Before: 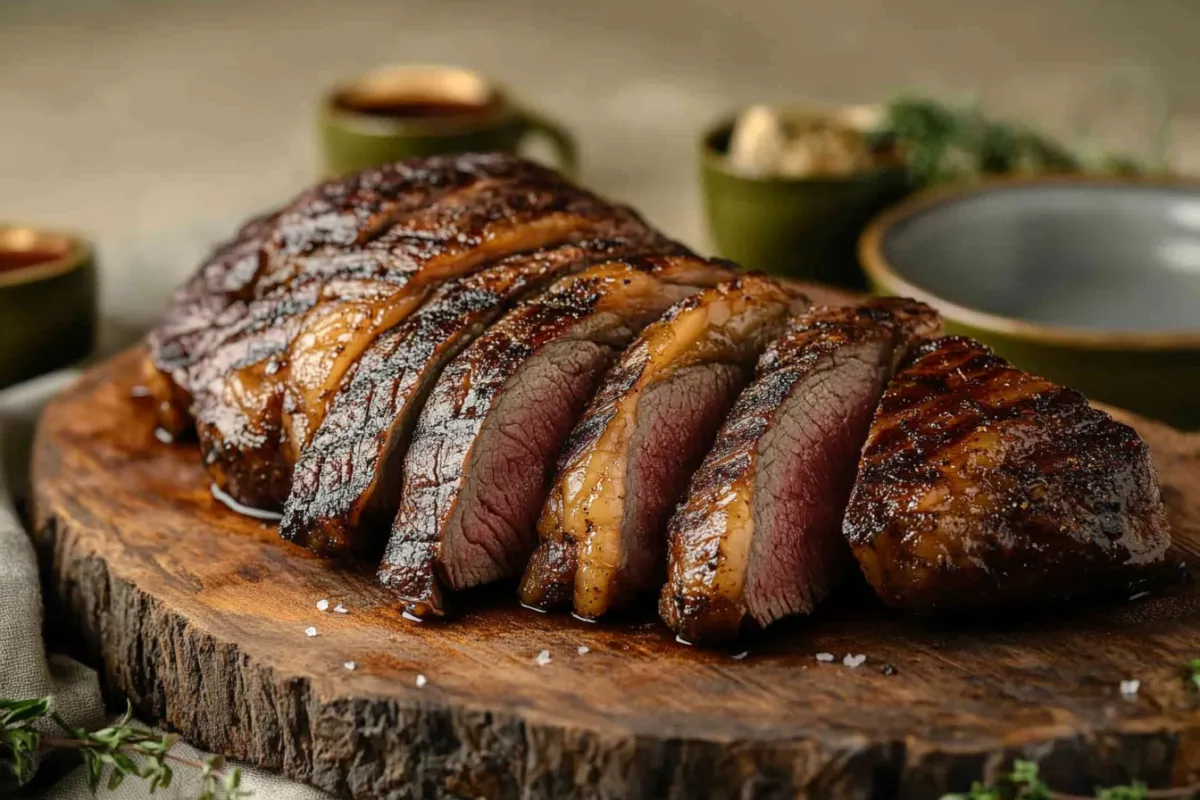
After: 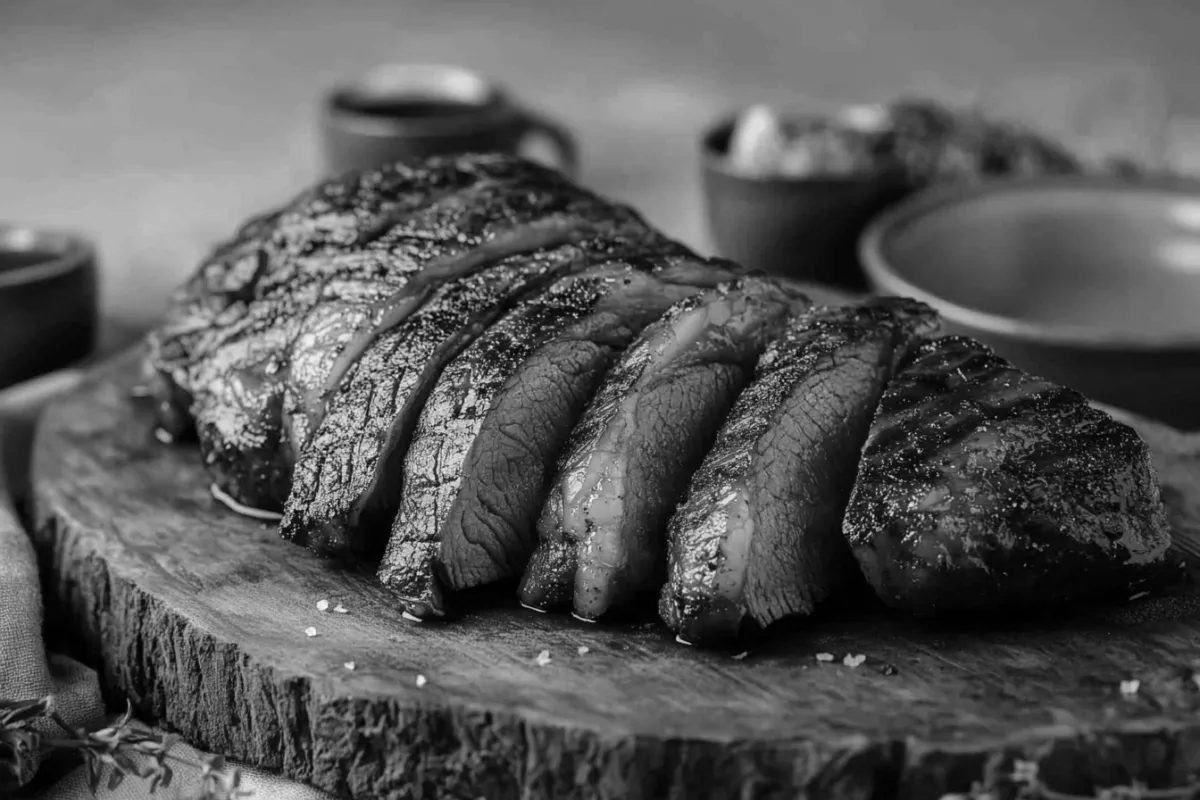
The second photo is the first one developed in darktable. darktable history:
base curve: exposure shift 0, preserve colors none
monochrome: on, module defaults
